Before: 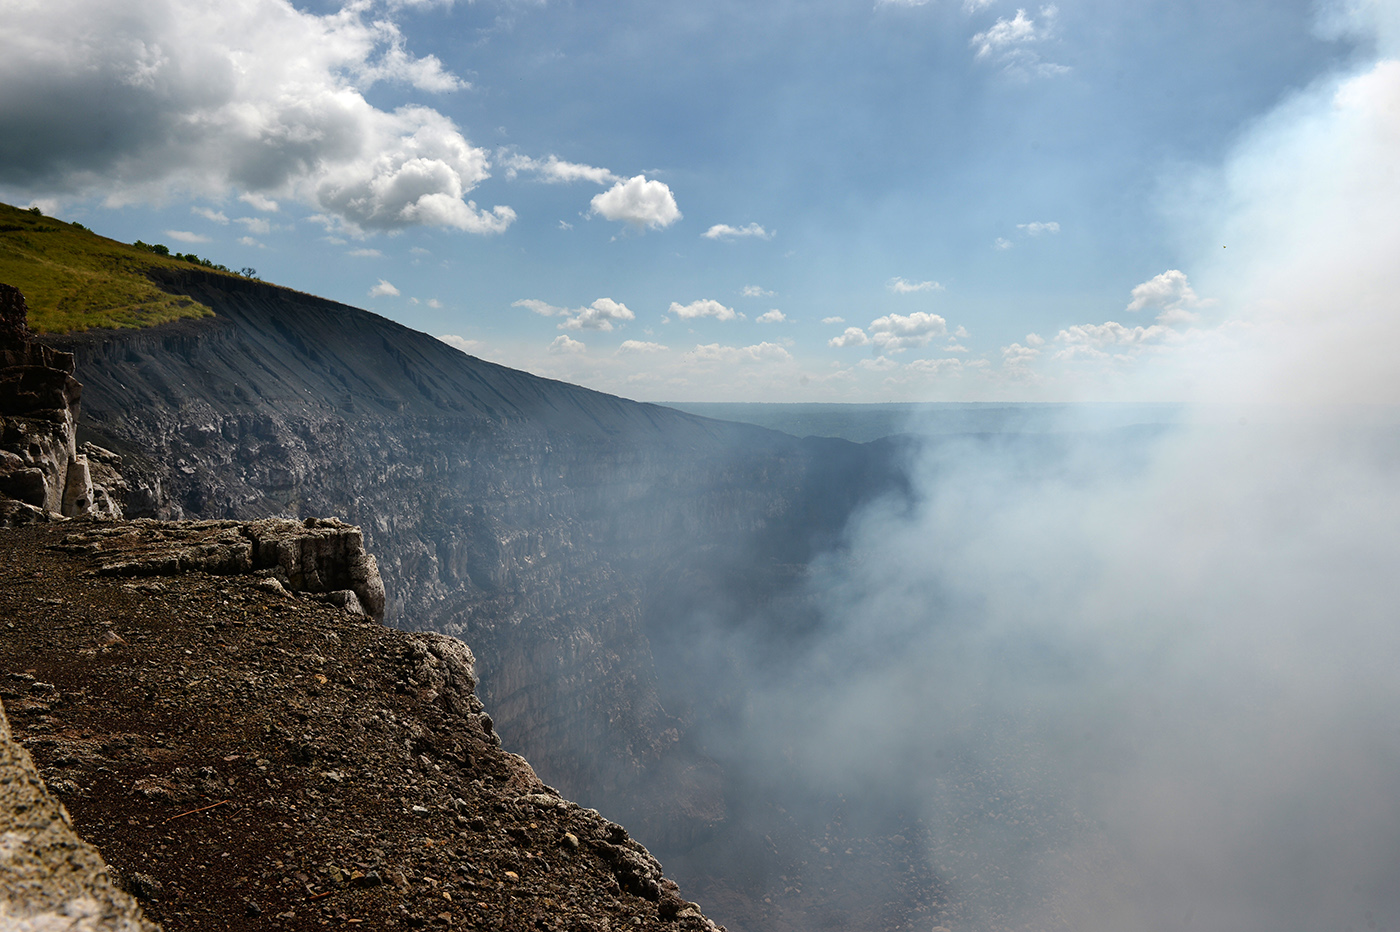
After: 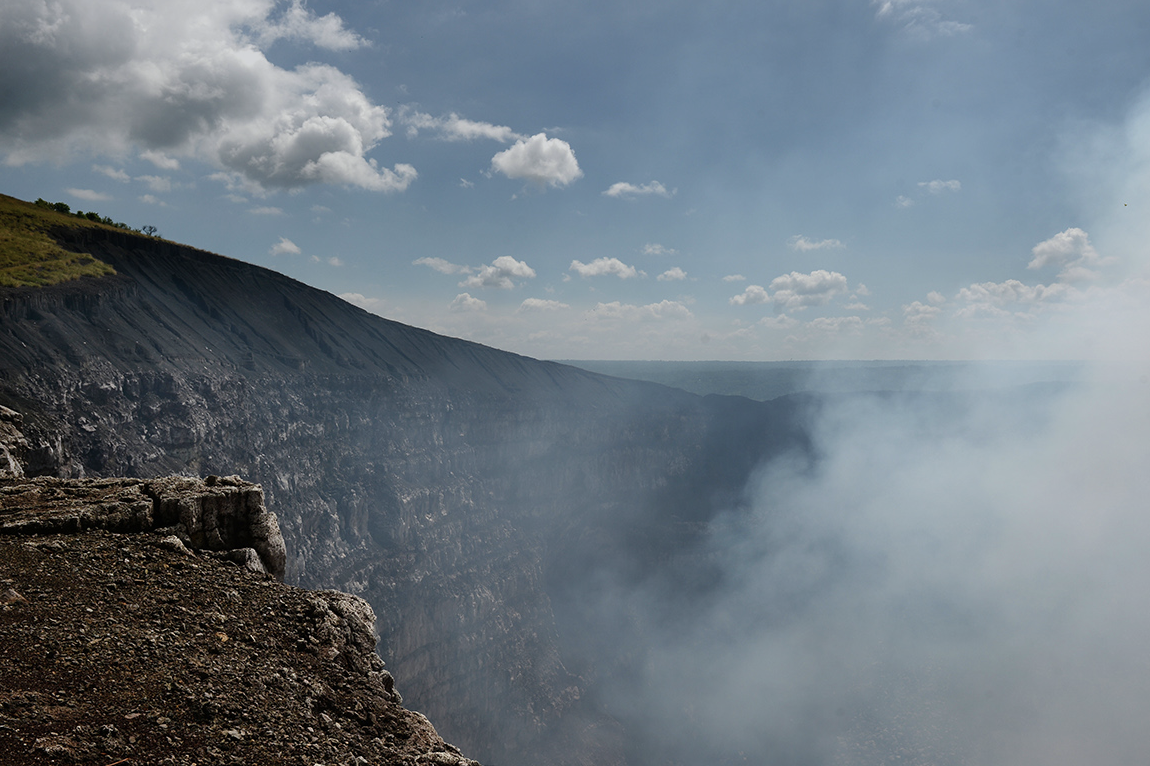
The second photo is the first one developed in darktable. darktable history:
color correction: saturation 0.8
graduated density: rotation 5.63°, offset 76.9
crop and rotate: left 7.196%, top 4.574%, right 10.605%, bottom 13.178%
white balance: red 0.988, blue 1.017
